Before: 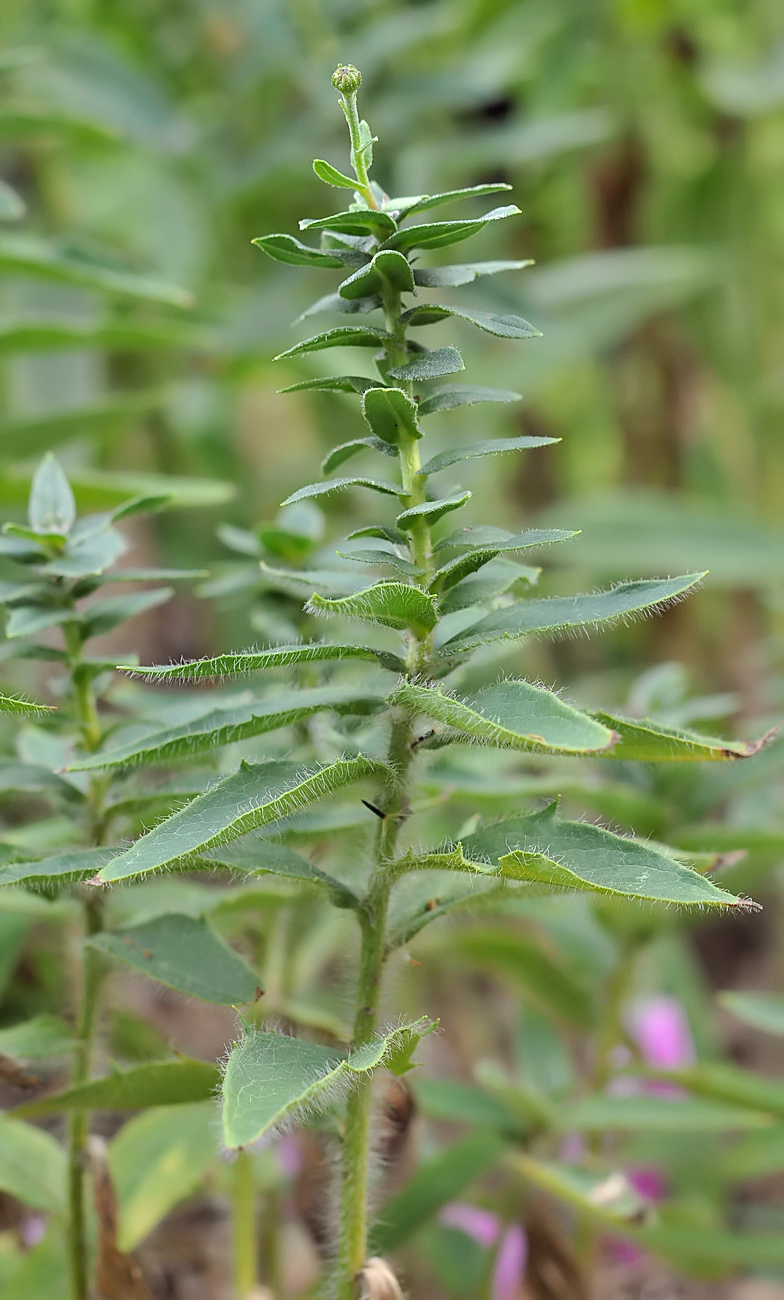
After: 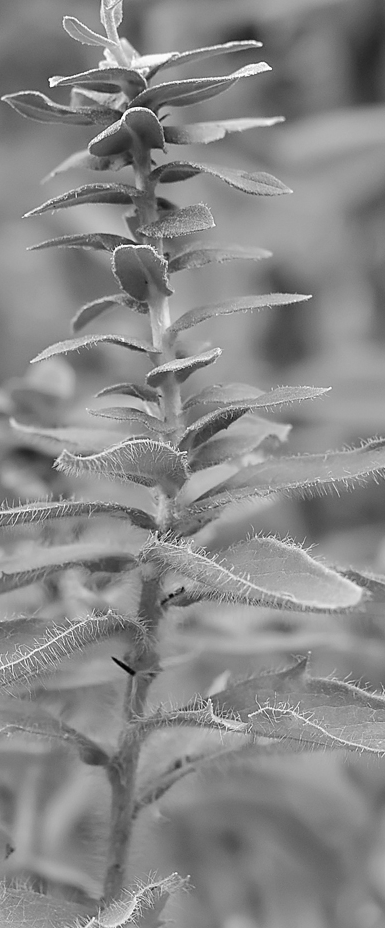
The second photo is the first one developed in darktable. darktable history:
crop: left 31.978%, top 11.003%, right 18.797%, bottom 17.535%
color zones: curves: ch1 [(0, -0.014) (0.143, -0.013) (0.286, -0.013) (0.429, -0.016) (0.571, -0.019) (0.714, -0.015) (0.857, 0.002) (1, -0.014)]
